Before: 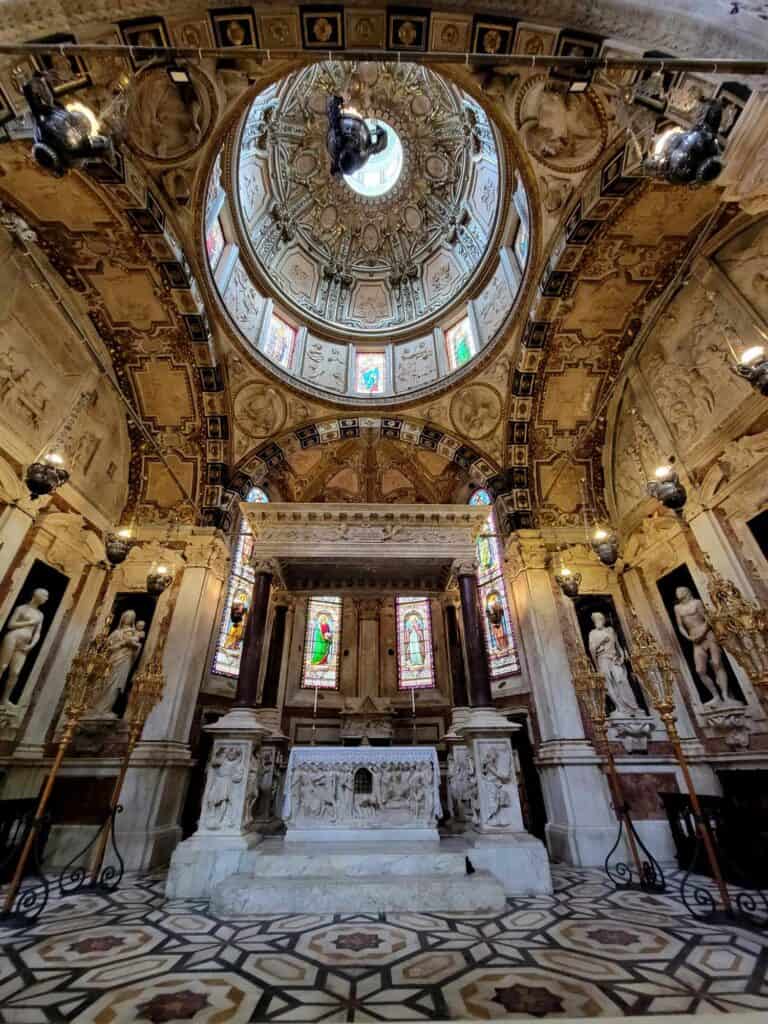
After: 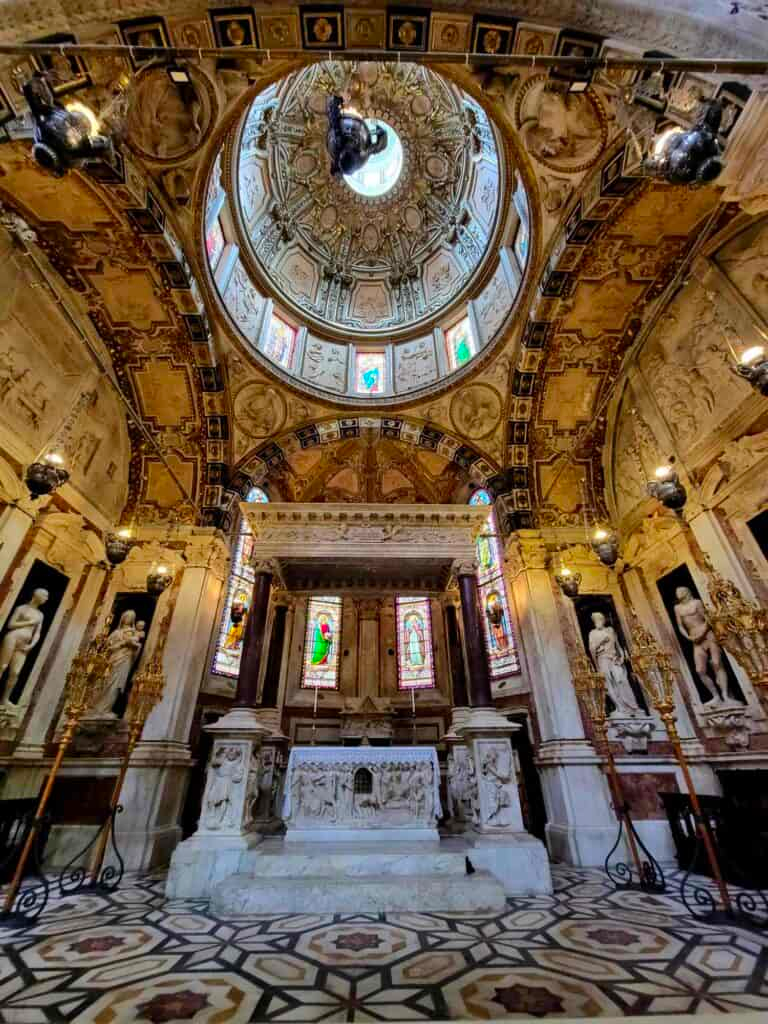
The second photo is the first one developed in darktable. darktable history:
shadows and highlights: highlights color adjustment 0%, low approximation 0.01, soften with gaussian
contrast brightness saturation: brightness -0.02, saturation 0.35
